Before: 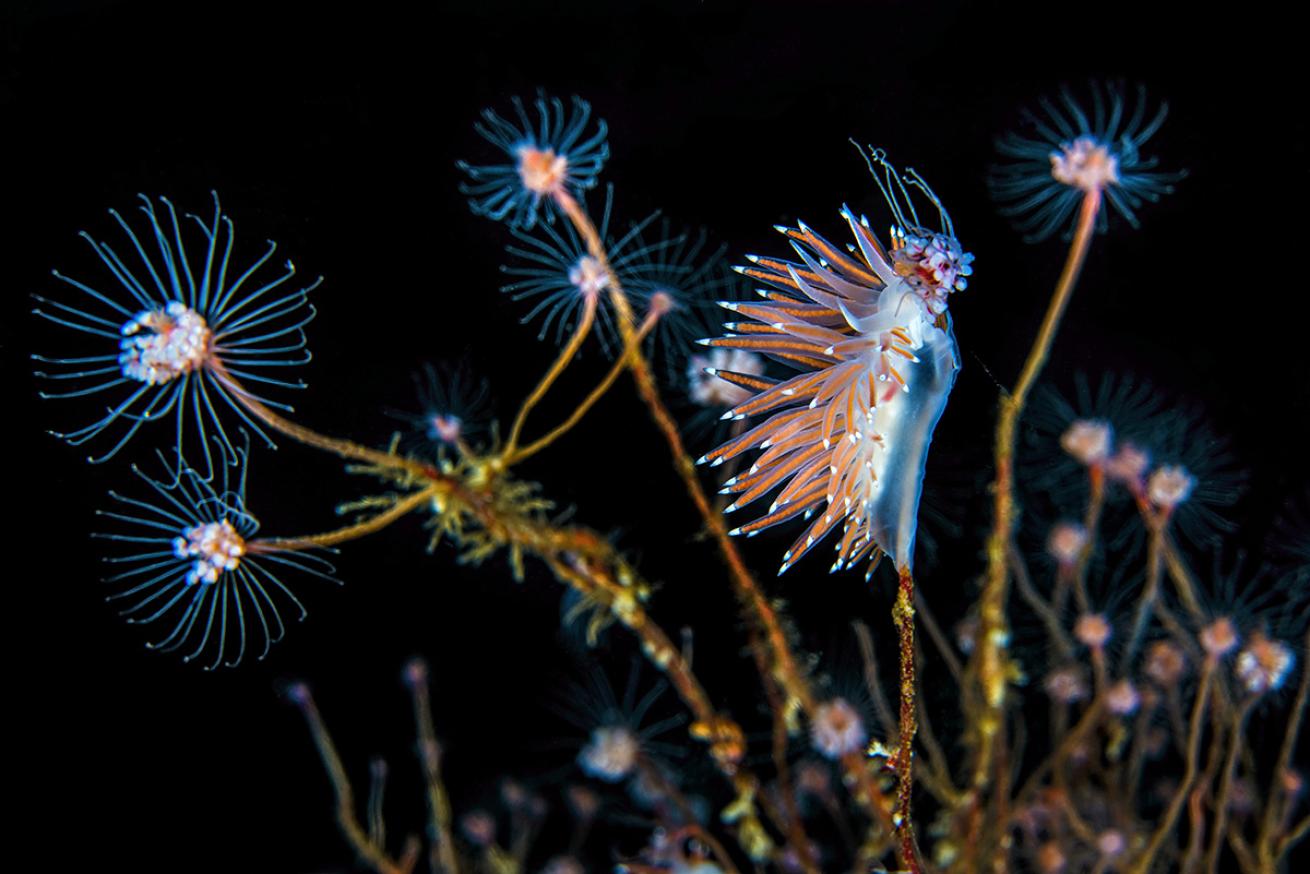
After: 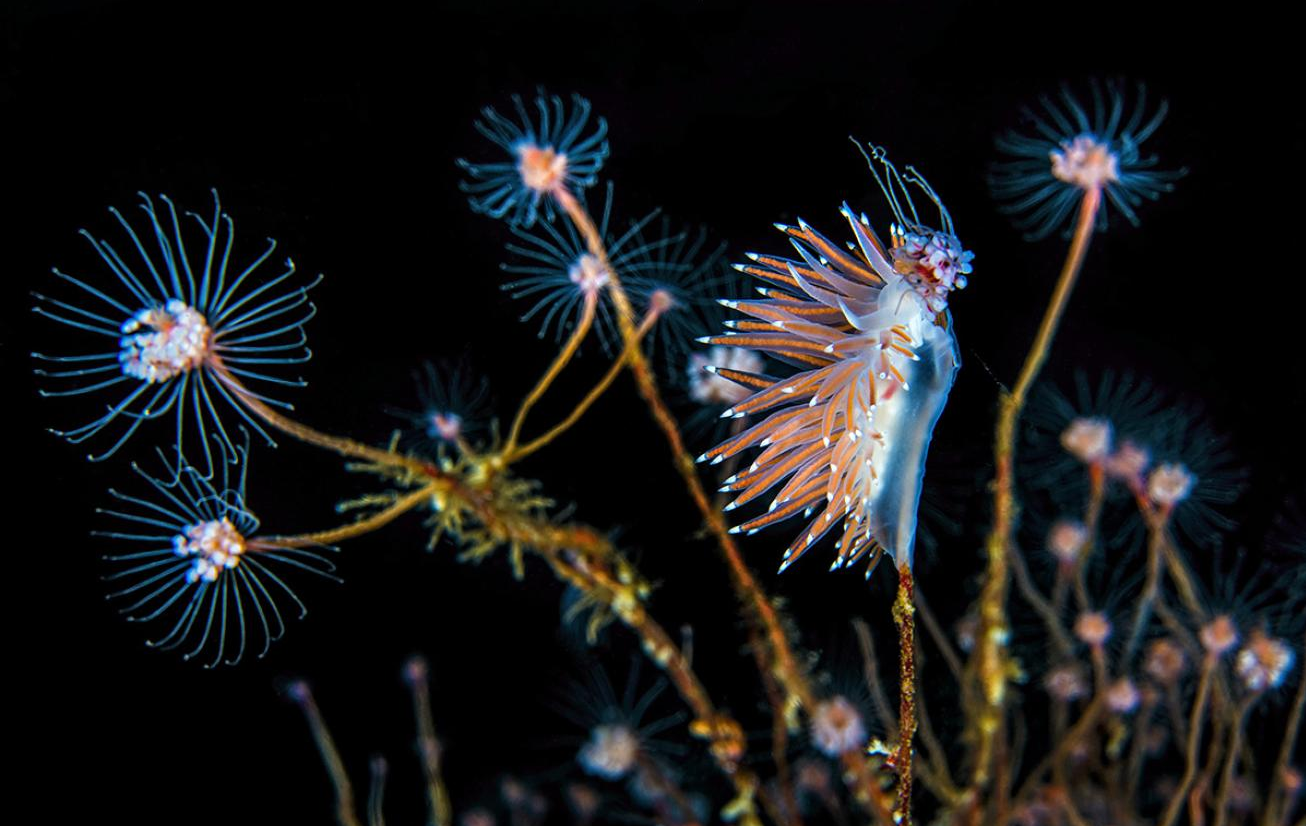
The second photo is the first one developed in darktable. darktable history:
crop: top 0.32%, right 0.263%, bottom 5.065%
